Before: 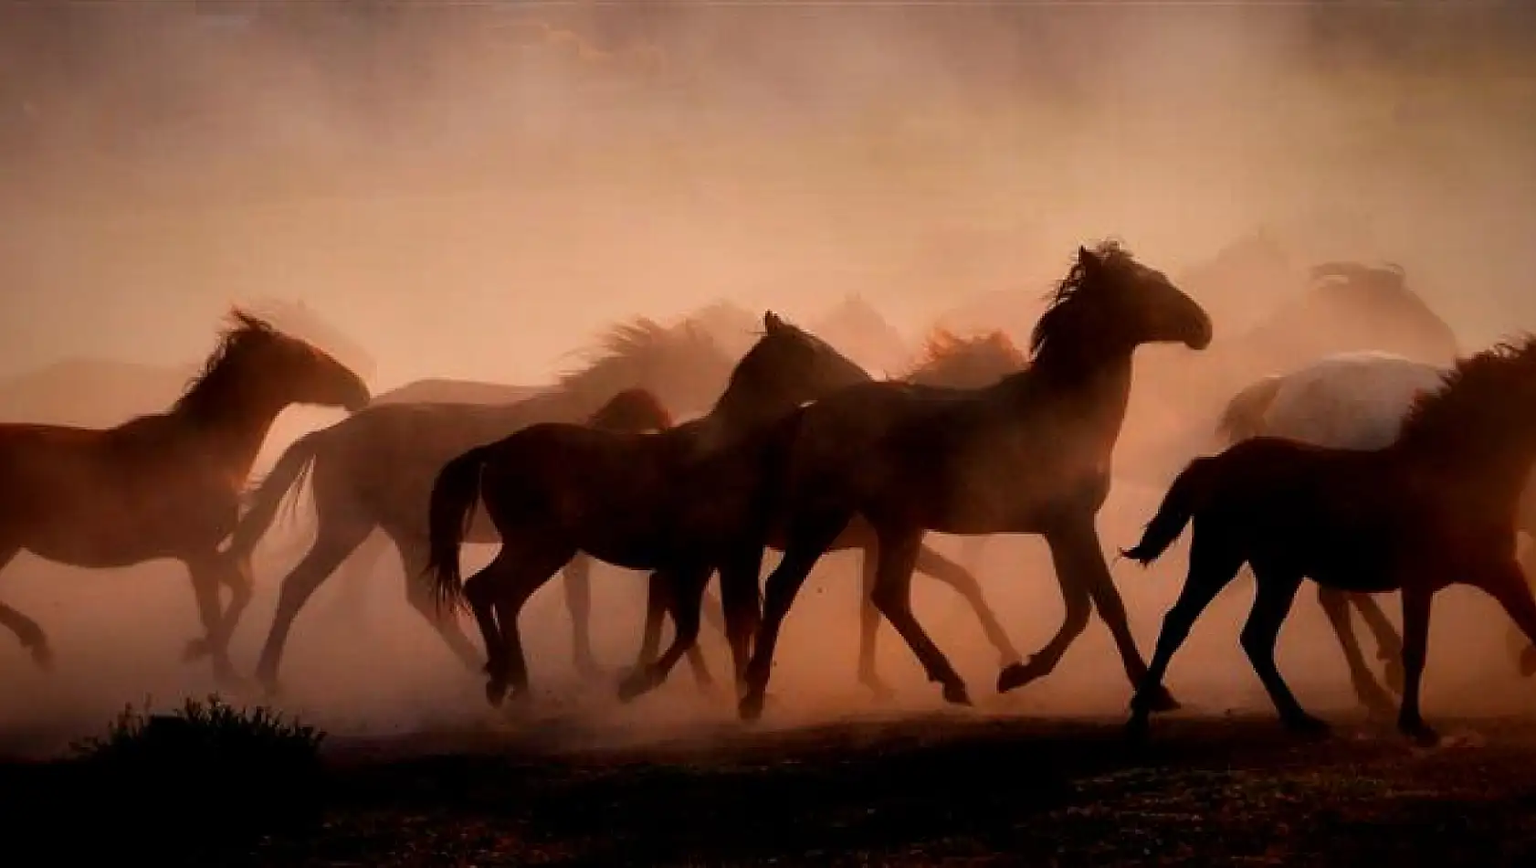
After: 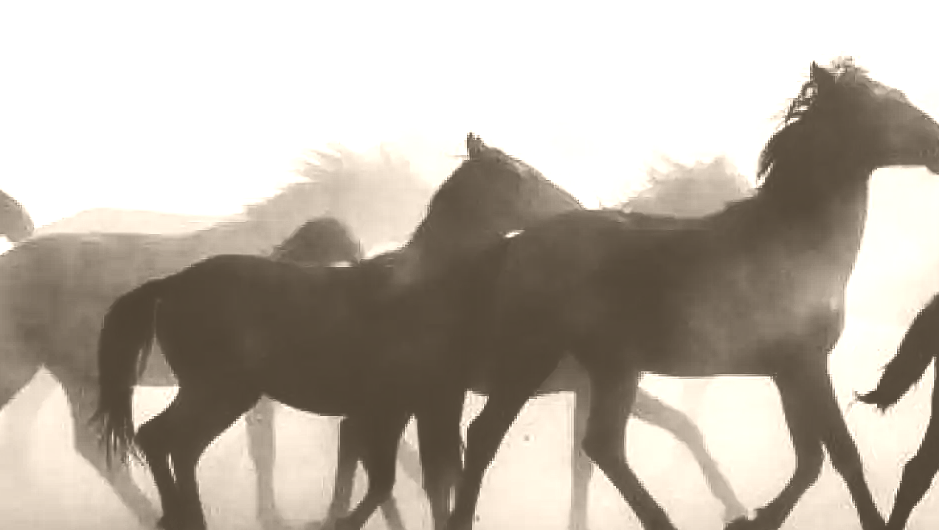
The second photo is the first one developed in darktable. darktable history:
tone curve: curves: ch0 [(0.003, 0) (0.066, 0.031) (0.16, 0.089) (0.269, 0.218) (0.395, 0.408) (0.517, 0.56) (0.684, 0.734) (0.791, 0.814) (1, 1)]; ch1 [(0, 0) (0.164, 0.115) (0.337, 0.332) (0.39, 0.398) (0.464, 0.461) (0.501, 0.5) (0.507, 0.5) (0.534, 0.532) (0.577, 0.59) (0.652, 0.681) (0.733, 0.764) (0.819, 0.823) (1, 1)]; ch2 [(0, 0) (0.337, 0.382) (0.464, 0.476) (0.501, 0.5) (0.527, 0.54) (0.551, 0.565) (0.628, 0.632) (0.689, 0.686) (1, 1)], color space Lab, independent channels, preserve colors none
crop and rotate: left 22.13%, top 22.054%, right 22.026%, bottom 22.102%
local contrast: on, module defaults
contrast brightness saturation: contrast 0.2, brightness 0.2, saturation 0.8
colorize: hue 34.49°, saturation 35.33%, source mix 100%, version 1
white balance: emerald 1
rgb levels: preserve colors max RGB
velvia: strength 45%
